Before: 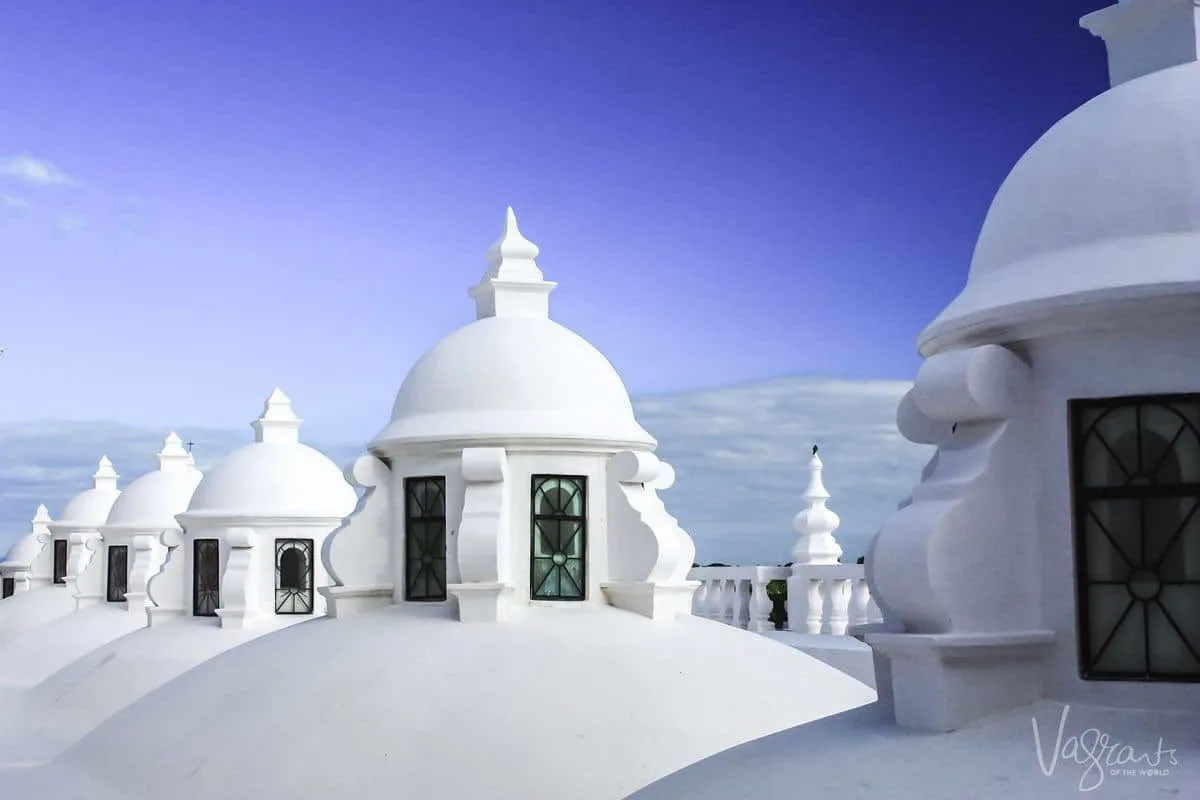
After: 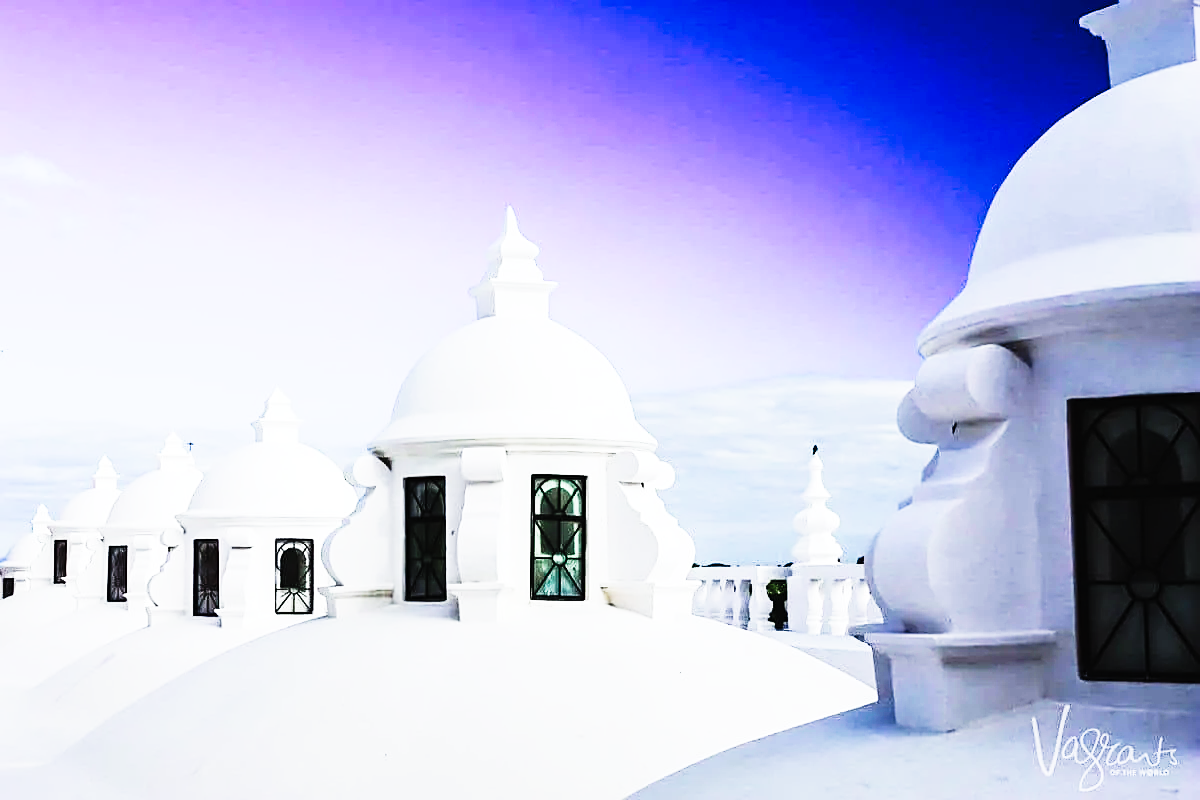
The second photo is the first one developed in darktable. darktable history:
tone curve: curves: ch0 [(0, 0) (0.003, 0.01) (0.011, 0.01) (0.025, 0.011) (0.044, 0.014) (0.069, 0.018) (0.1, 0.022) (0.136, 0.026) (0.177, 0.035) (0.224, 0.051) (0.277, 0.085) (0.335, 0.158) (0.399, 0.299) (0.468, 0.457) (0.543, 0.634) (0.623, 0.801) (0.709, 0.904) (0.801, 0.963) (0.898, 0.986) (1, 1)], preserve colors none
sharpen: on, module defaults
contrast brightness saturation: brightness 0.134
